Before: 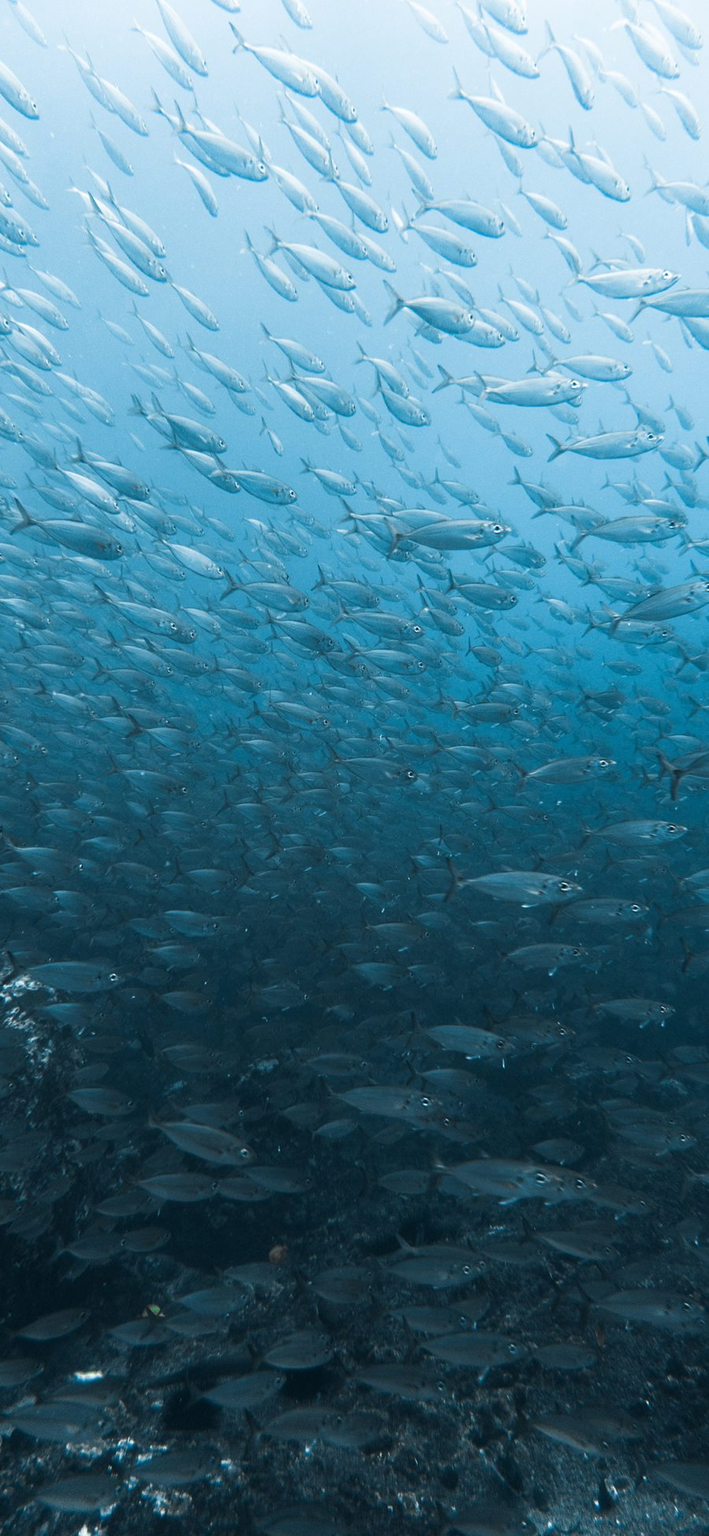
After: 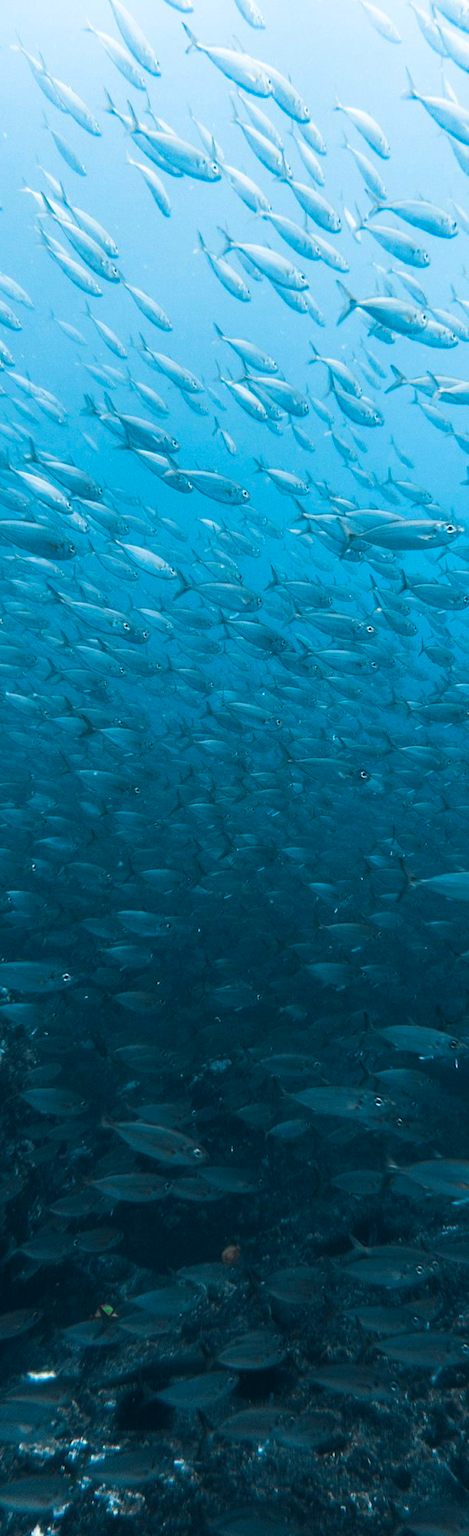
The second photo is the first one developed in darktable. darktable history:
color balance rgb: perceptual saturation grading › global saturation 29.826%, global vibrance 25.331%
crop and rotate: left 6.695%, right 26.991%
